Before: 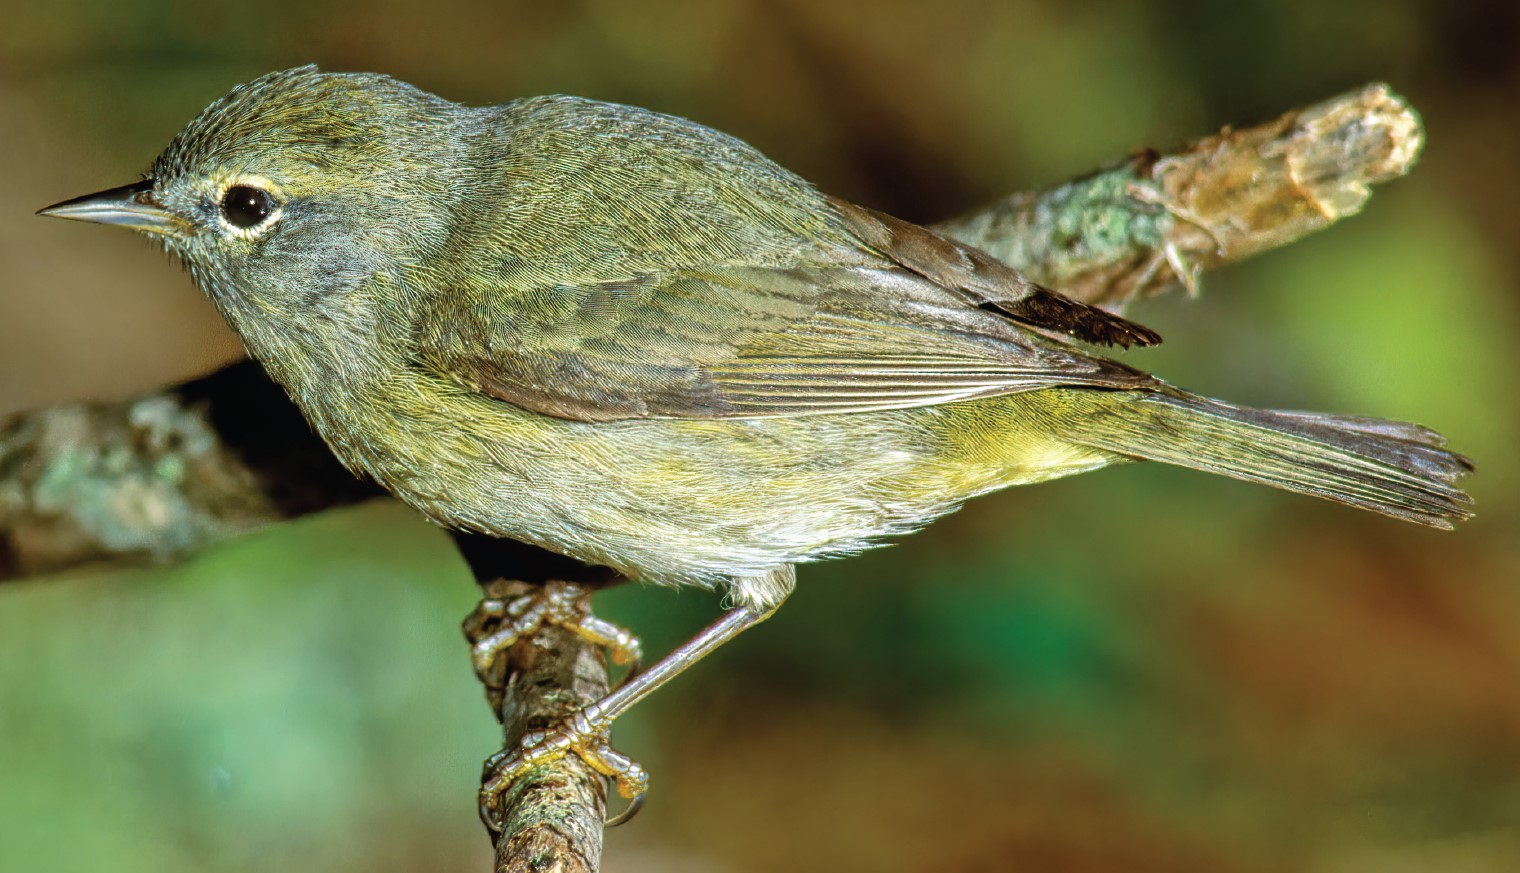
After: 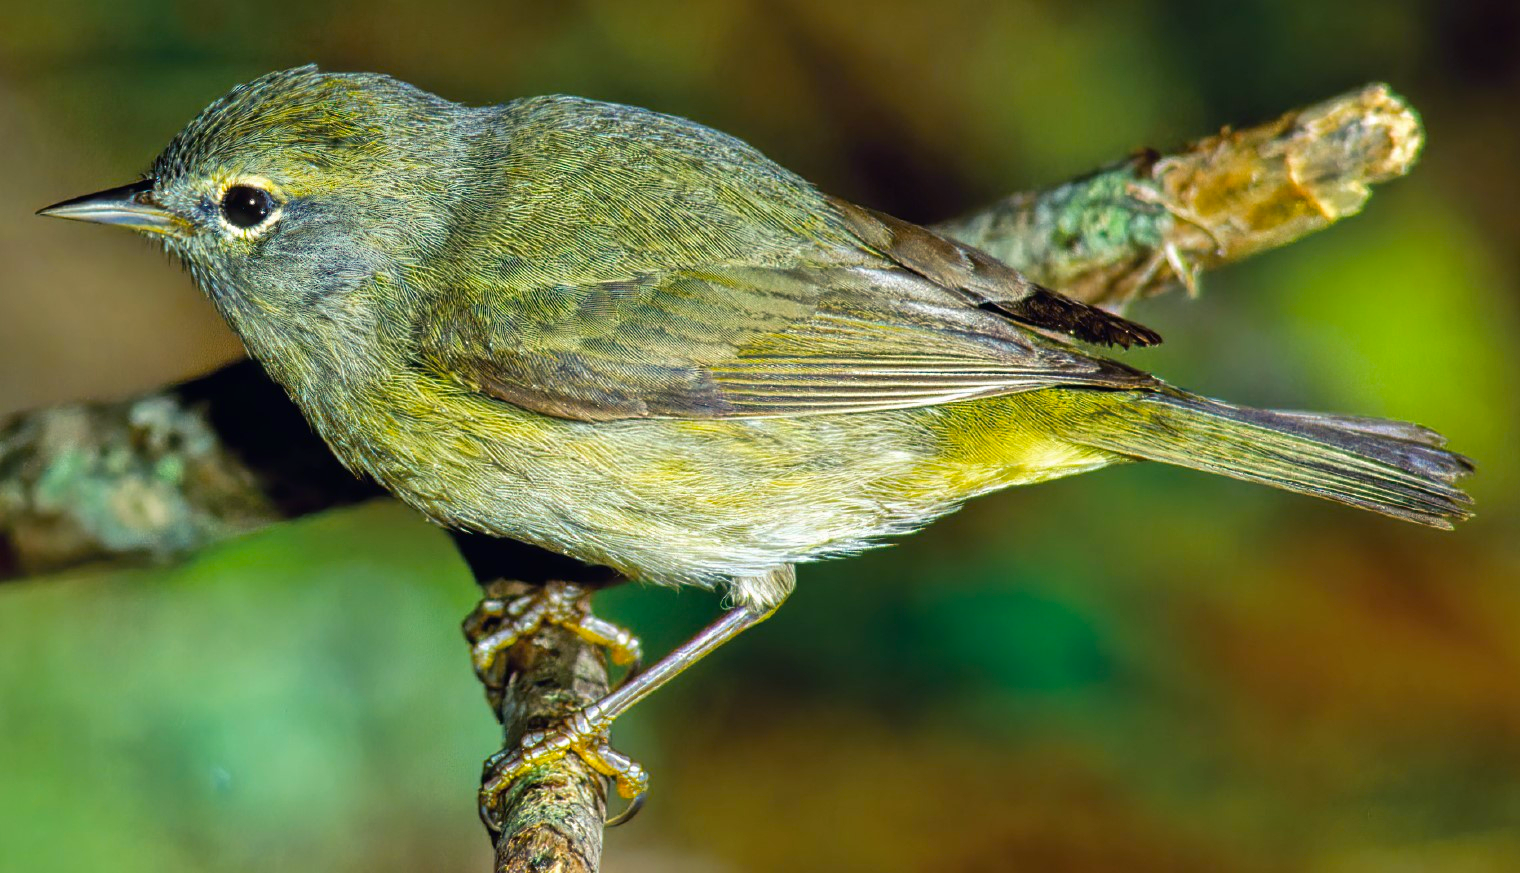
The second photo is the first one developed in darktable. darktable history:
color balance rgb: shadows lift › luminance -29.074%, shadows lift › chroma 14.914%, shadows lift › hue 267.97°, linear chroma grading › global chroma 15.616%, perceptual saturation grading › global saturation 17.399%
